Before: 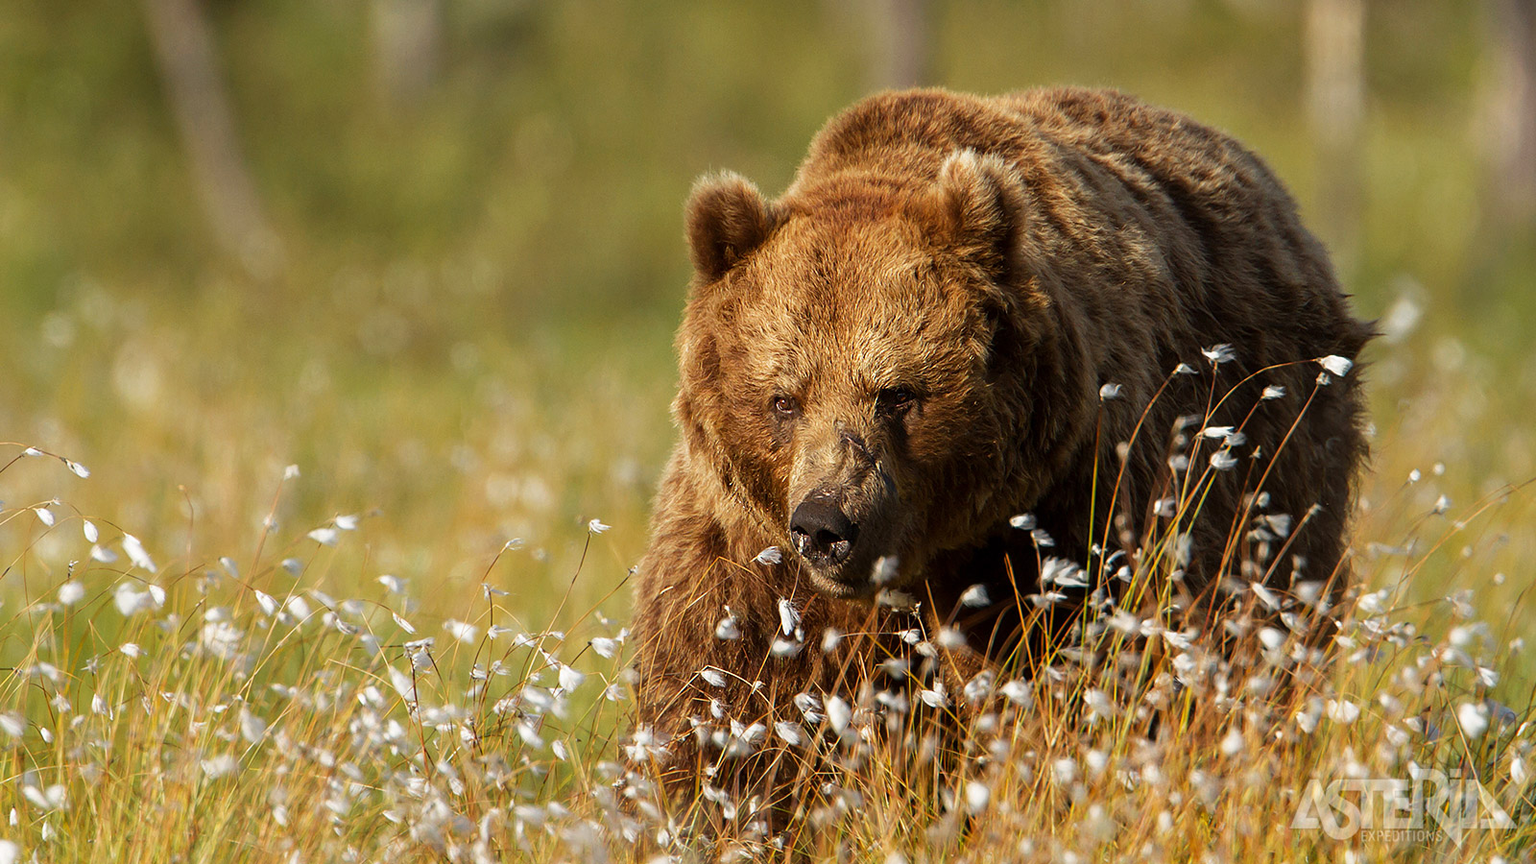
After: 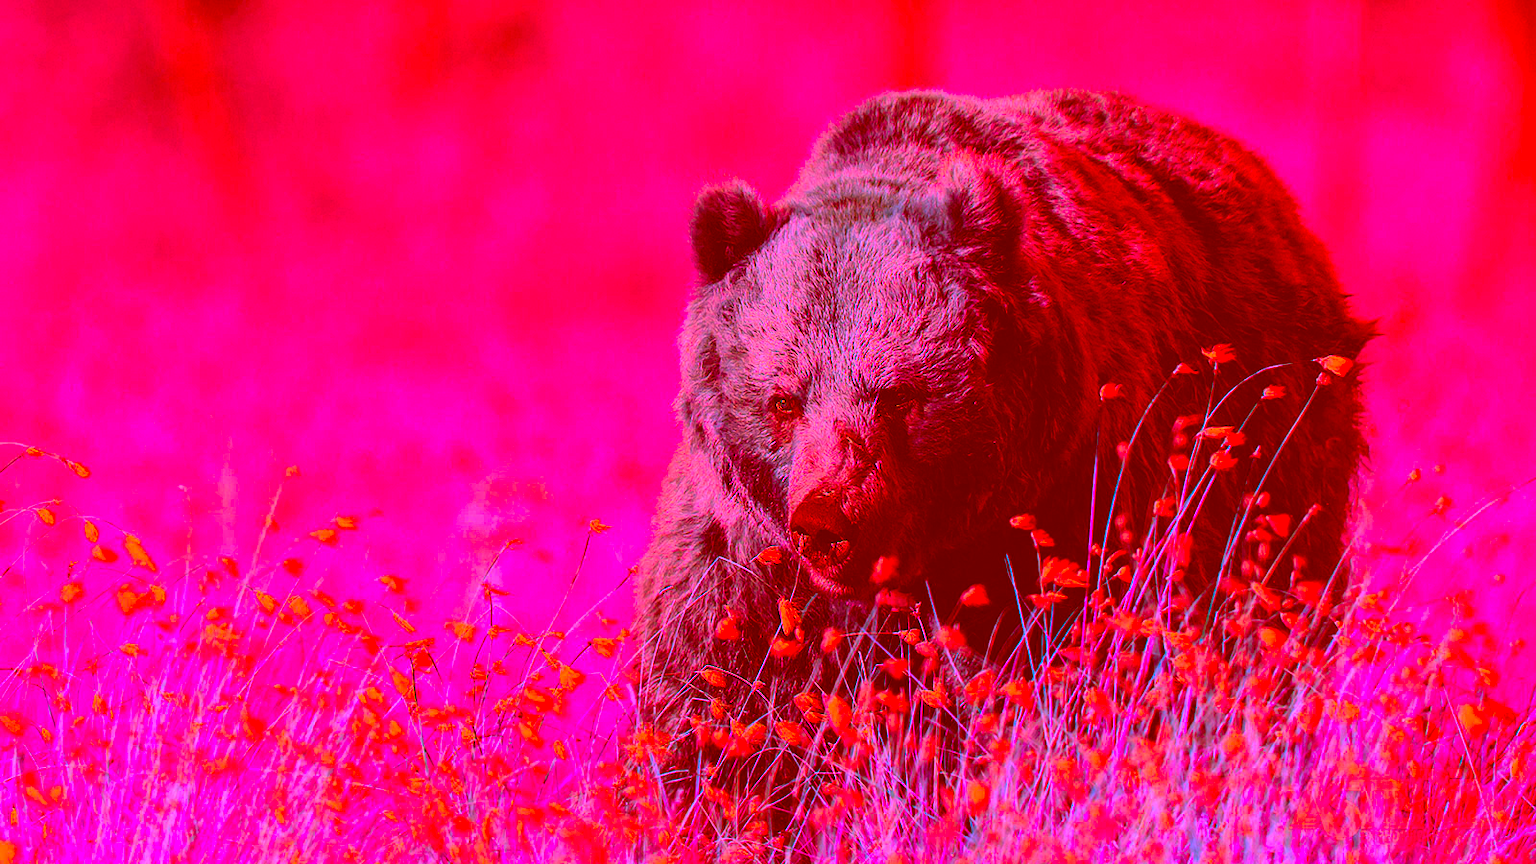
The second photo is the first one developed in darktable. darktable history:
color correction: highlights a* -39.48, highlights b* -39.44, shadows a* -39.61, shadows b* -39.24, saturation -2.96
